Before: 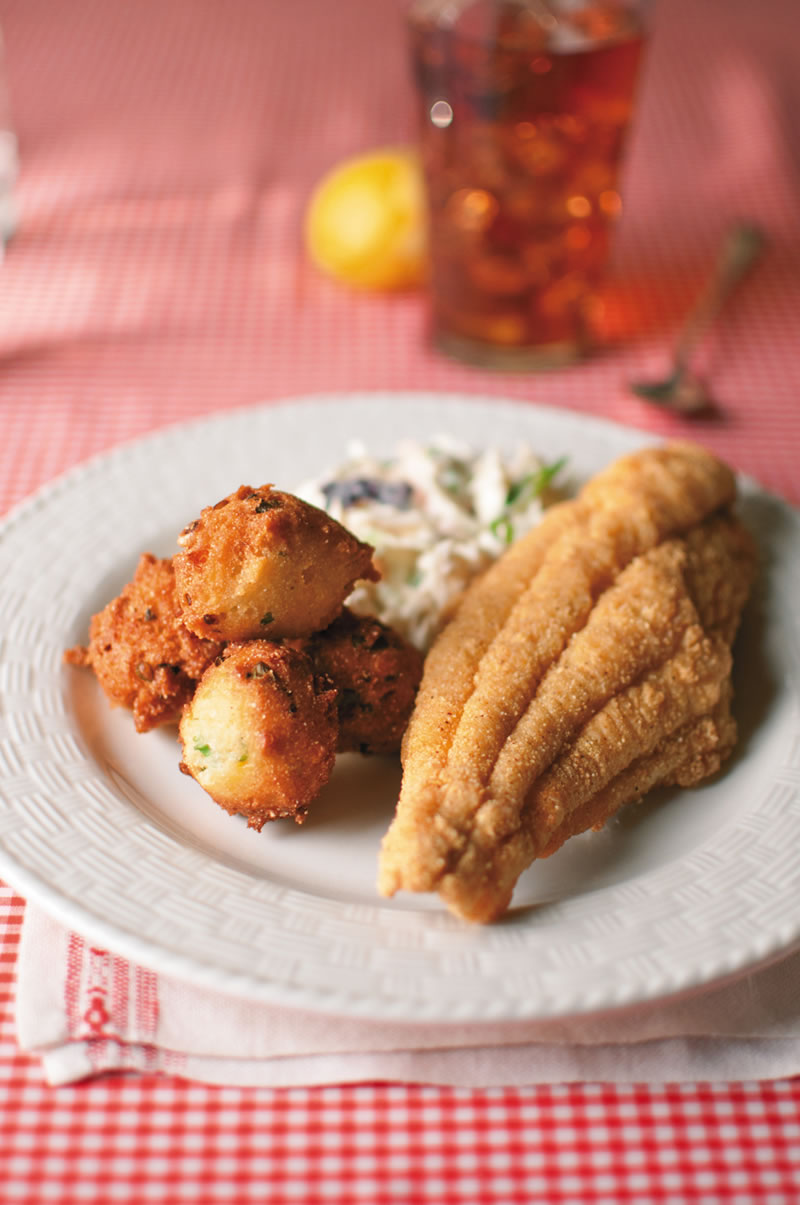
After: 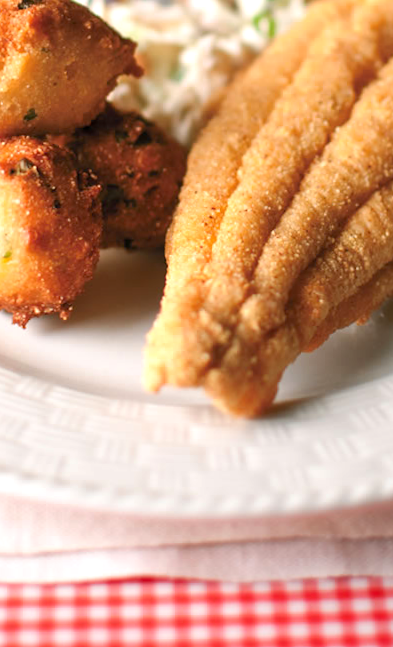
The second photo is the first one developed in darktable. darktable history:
exposure: black level correction 0.003, exposure 0.383 EV, compensate highlight preservation false
rotate and perspective: rotation -0.45°, automatic cropping original format, crop left 0.008, crop right 0.992, crop top 0.012, crop bottom 0.988
crop: left 29.672%, top 41.786%, right 20.851%, bottom 3.487%
